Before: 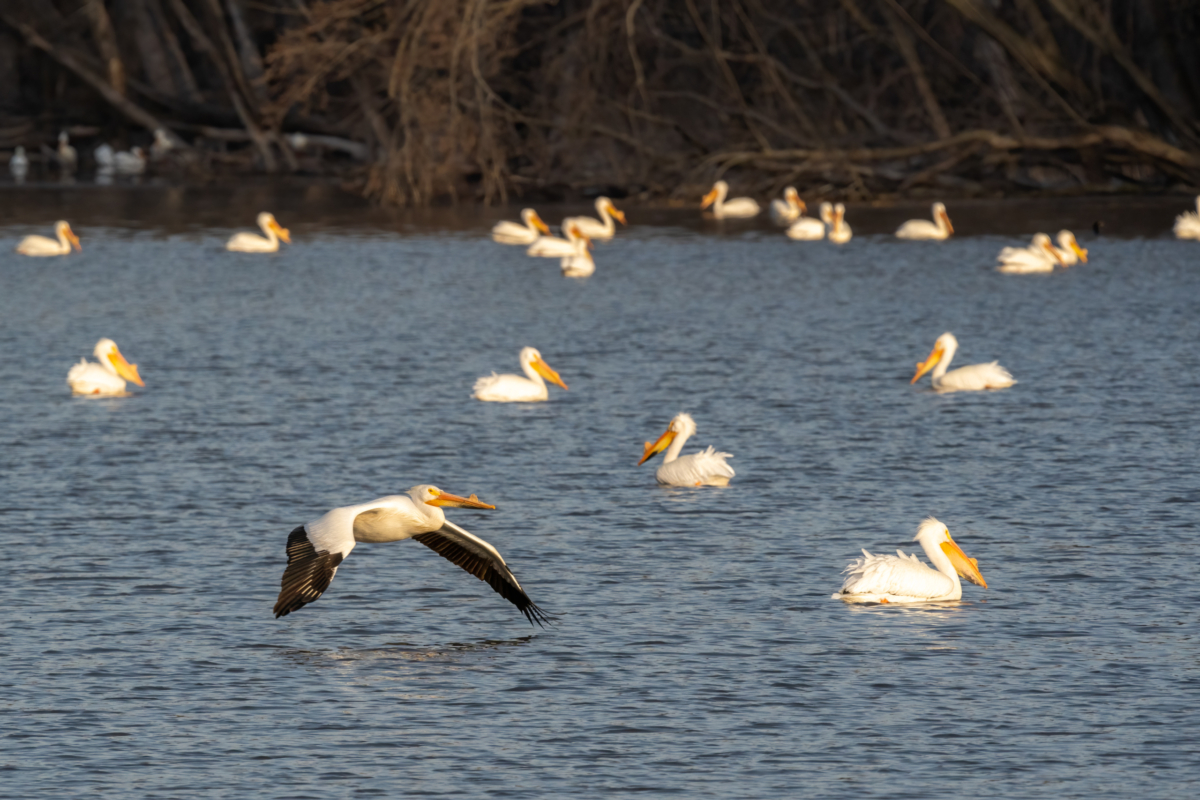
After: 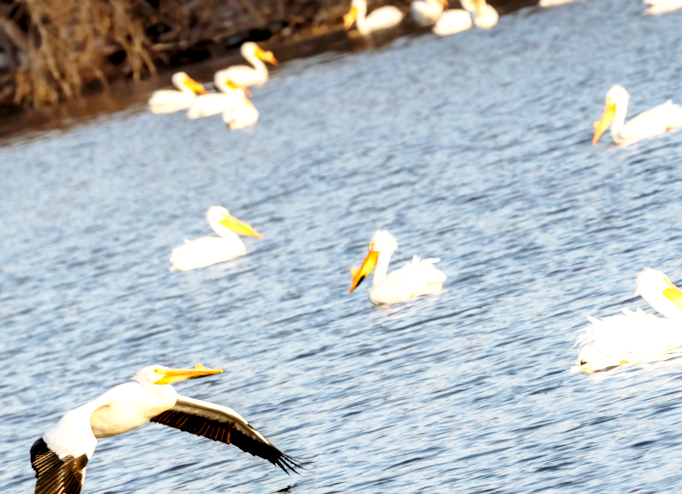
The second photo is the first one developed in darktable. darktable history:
base curve: curves: ch0 [(0, 0) (0.028, 0.03) (0.121, 0.232) (0.46, 0.748) (0.859, 0.968) (1, 1)], preserve colors none
exposure: black level correction 0.008, exposure 0.979 EV, compensate highlight preservation false
rotate and perspective: rotation -14.8°, crop left 0.1, crop right 0.903, crop top 0.25, crop bottom 0.748
crop and rotate: left 22.918%, top 5.629%, right 14.711%, bottom 2.247%
